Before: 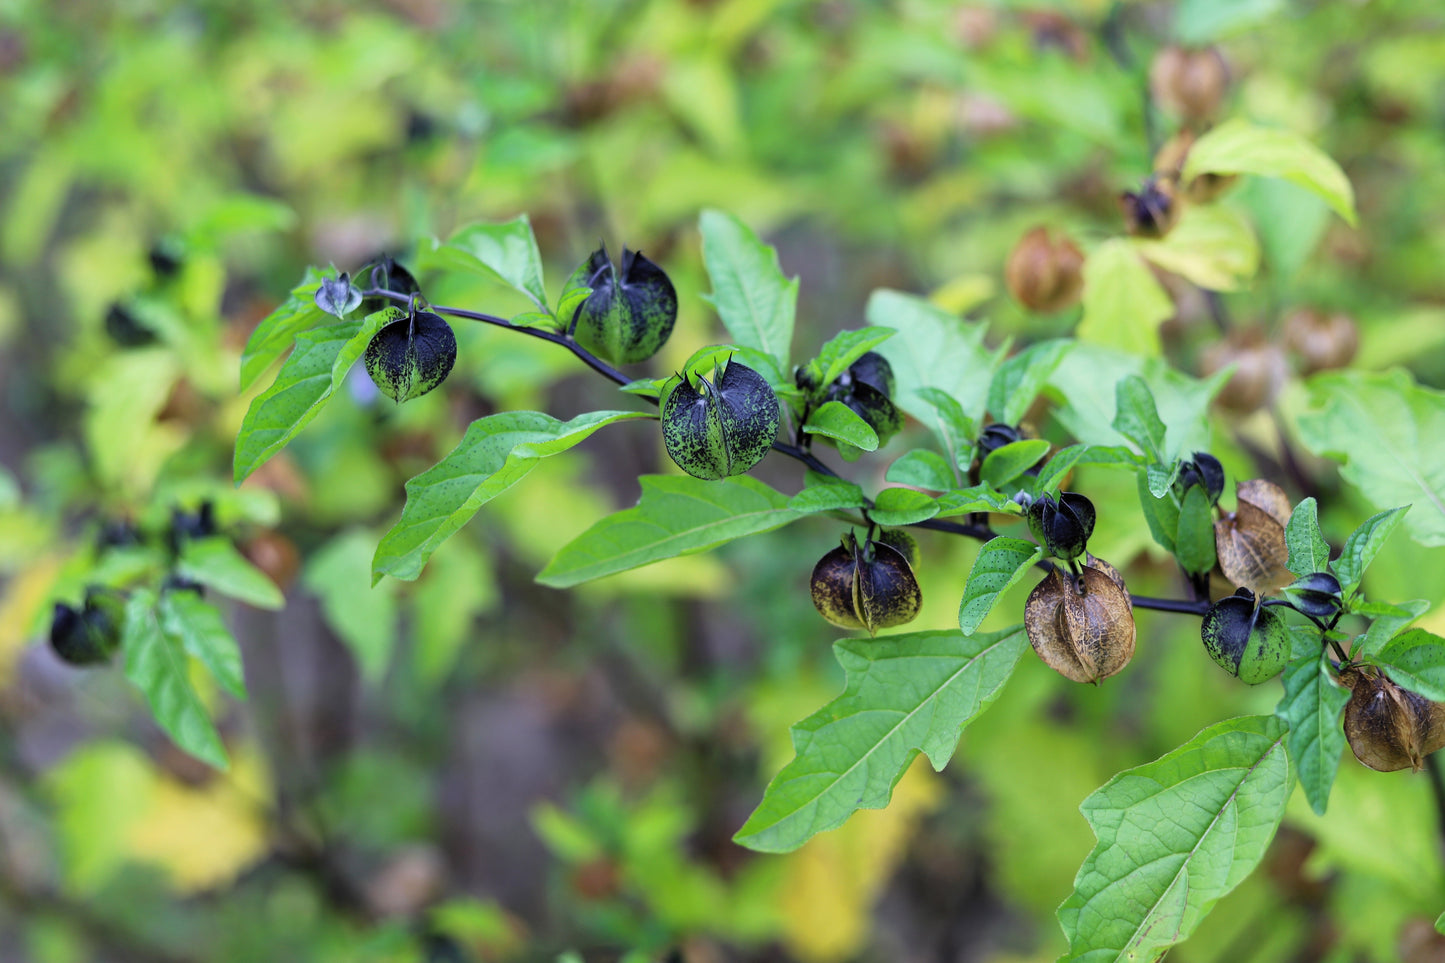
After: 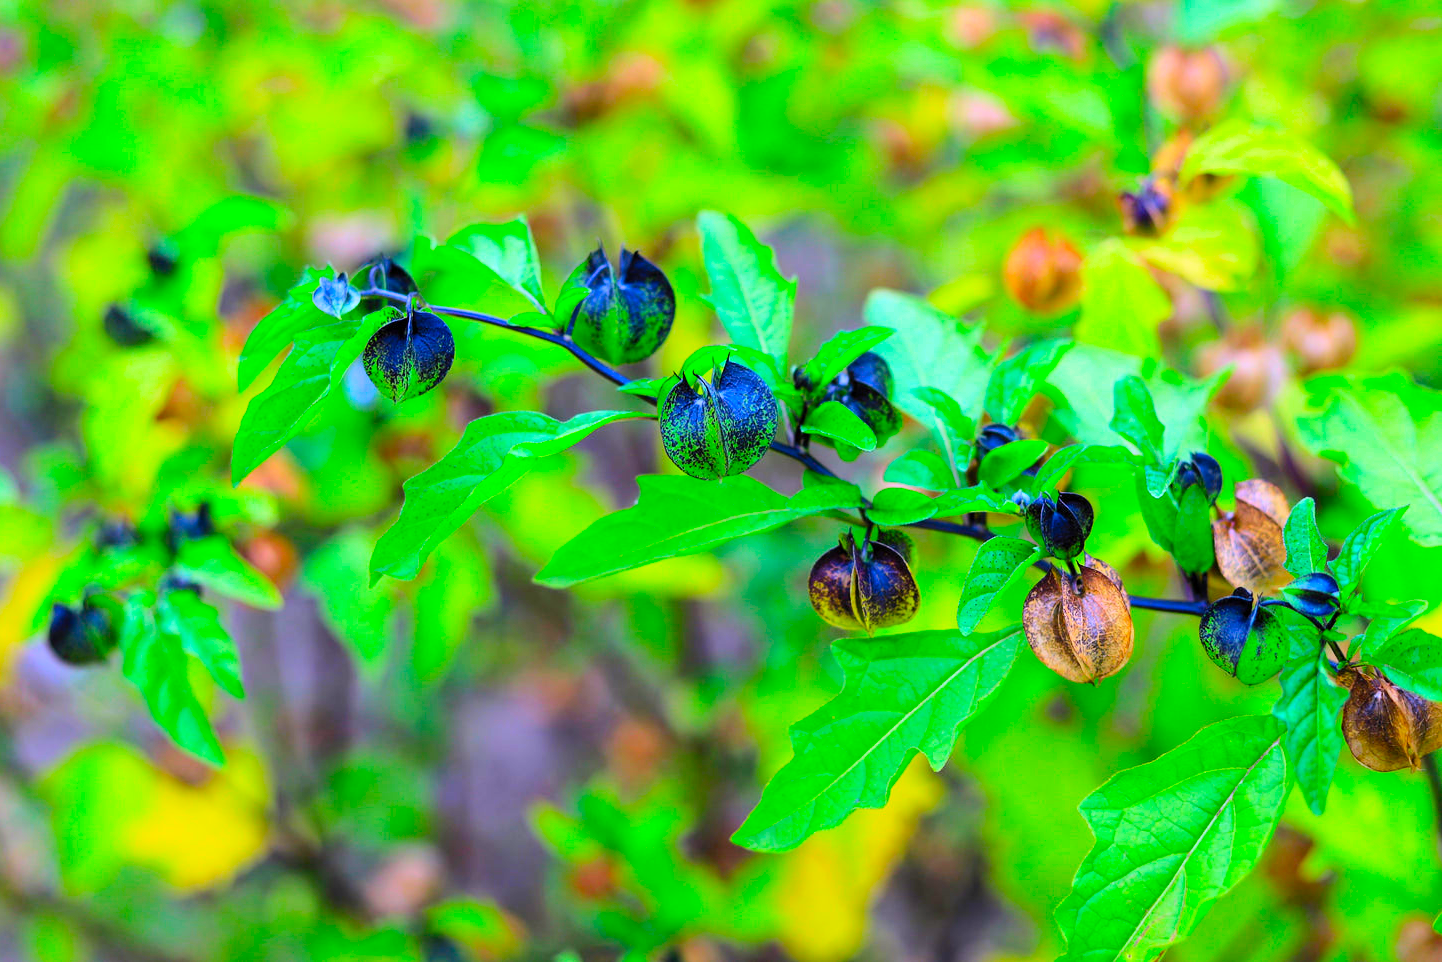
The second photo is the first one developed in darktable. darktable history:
crop: left 0.171%
color correction: highlights a* 1.62, highlights b* -1.88, saturation 2.49
tone curve: curves: ch0 [(0, 0) (0.003, 0.003) (0.011, 0.014) (0.025, 0.031) (0.044, 0.055) (0.069, 0.086) (0.1, 0.124) (0.136, 0.168) (0.177, 0.22) (0.224, 0.278) (0.277, 0.344) (0.335, 0.426) (0.399, 0.515) (0.468, 0.597) (0.543, 0.672) (0.623, 0.746) (0.709, 0.815) (0.801, 0.881) (0.898, 0.939) (1, 1)], color space Lab, independent channels, preserve colors none
